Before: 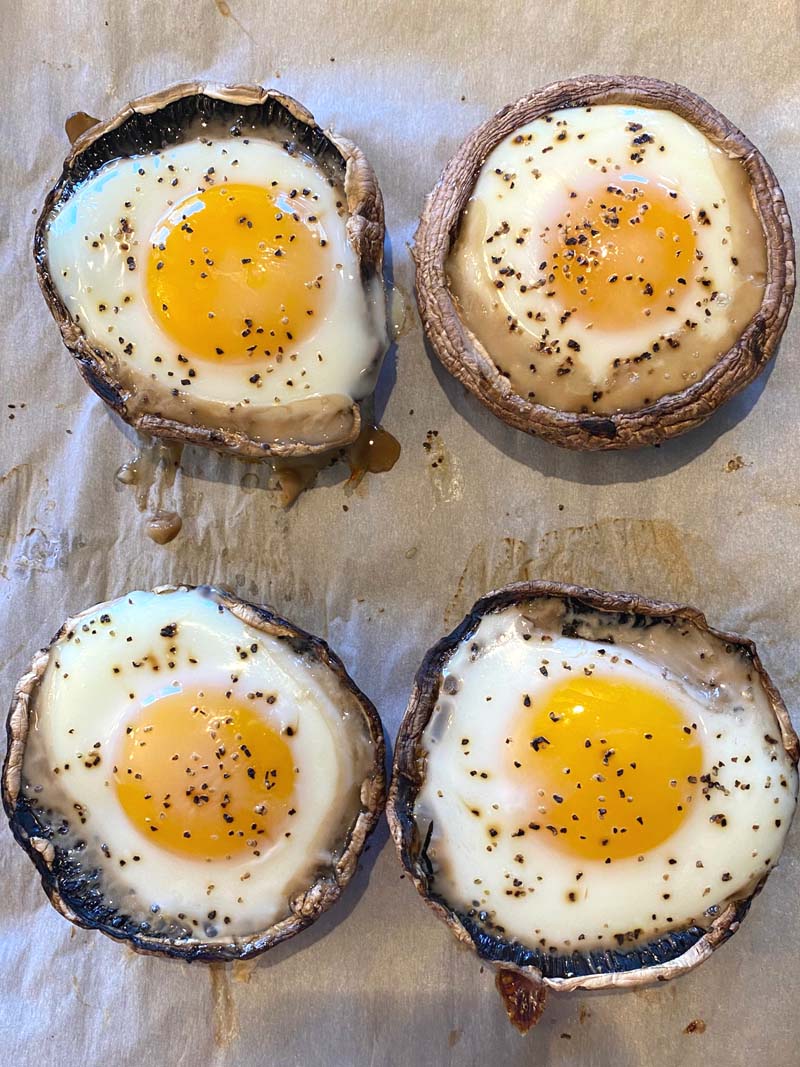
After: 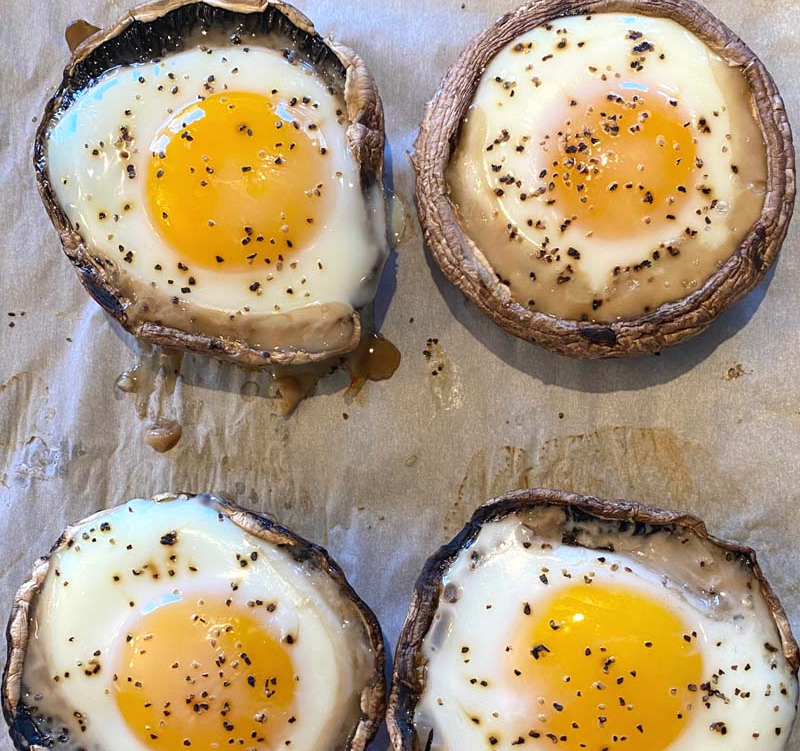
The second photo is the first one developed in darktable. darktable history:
crop and rotate: top 8.693%, bottom 20.913%
